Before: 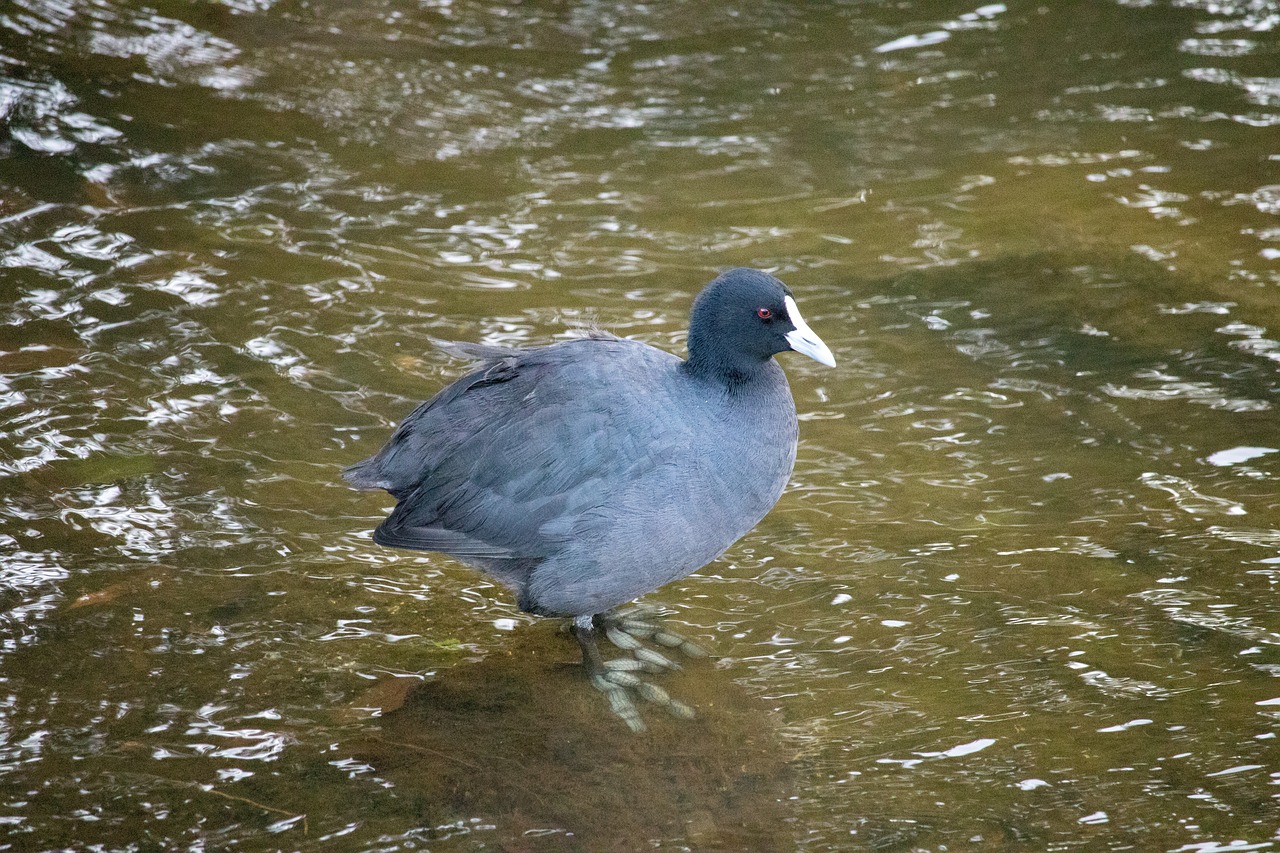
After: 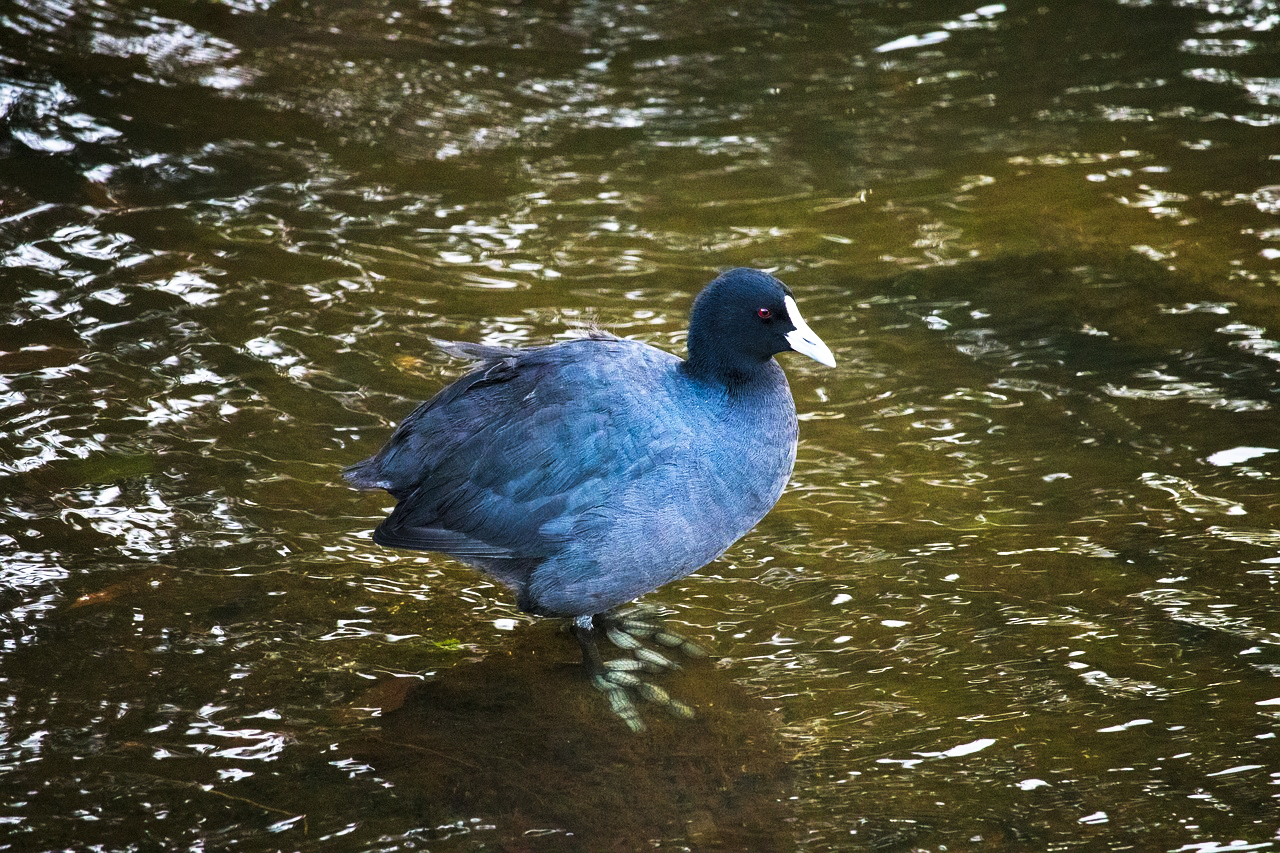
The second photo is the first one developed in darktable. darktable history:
tone curve: curves: ch0 [(0, 0) (0.56, 0.467) (0.846, 0.934) (1, 1)], preserve colors none
